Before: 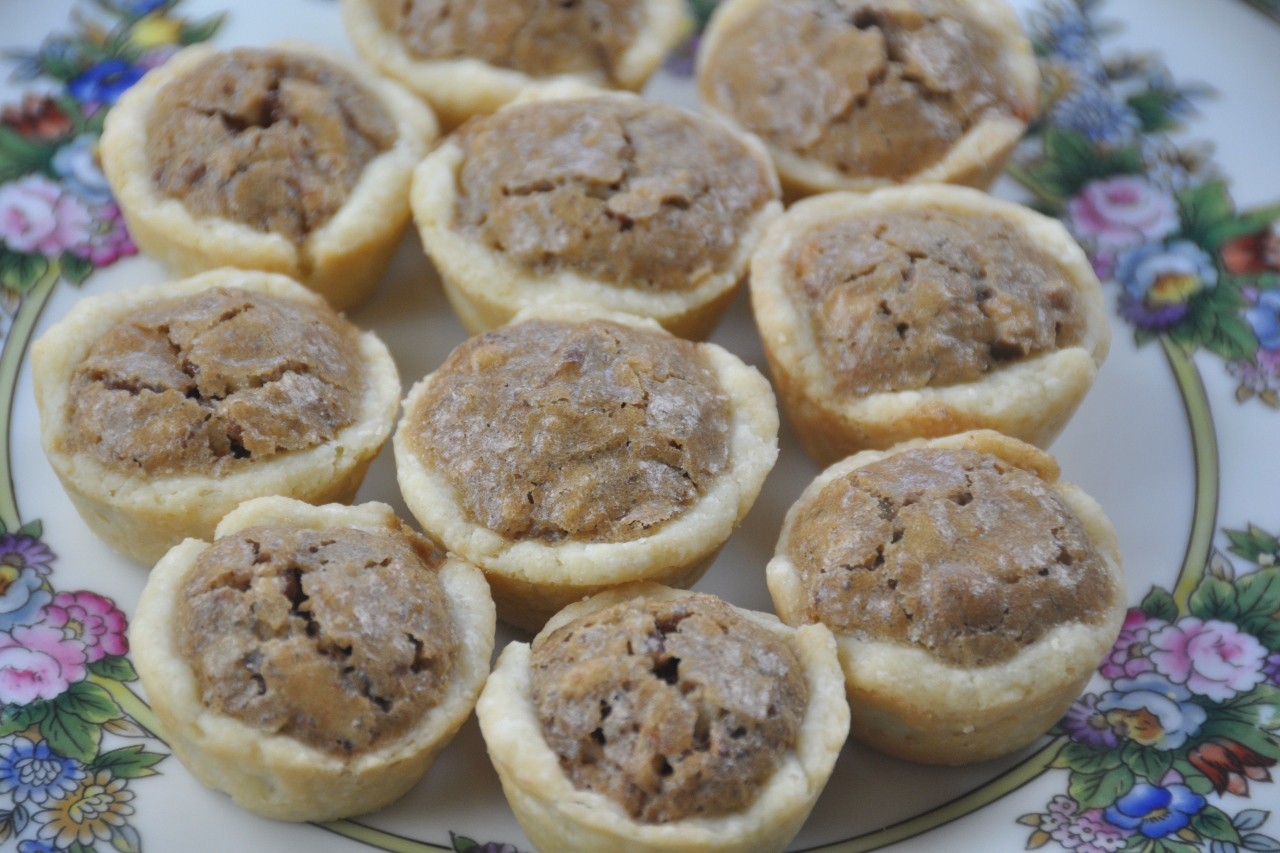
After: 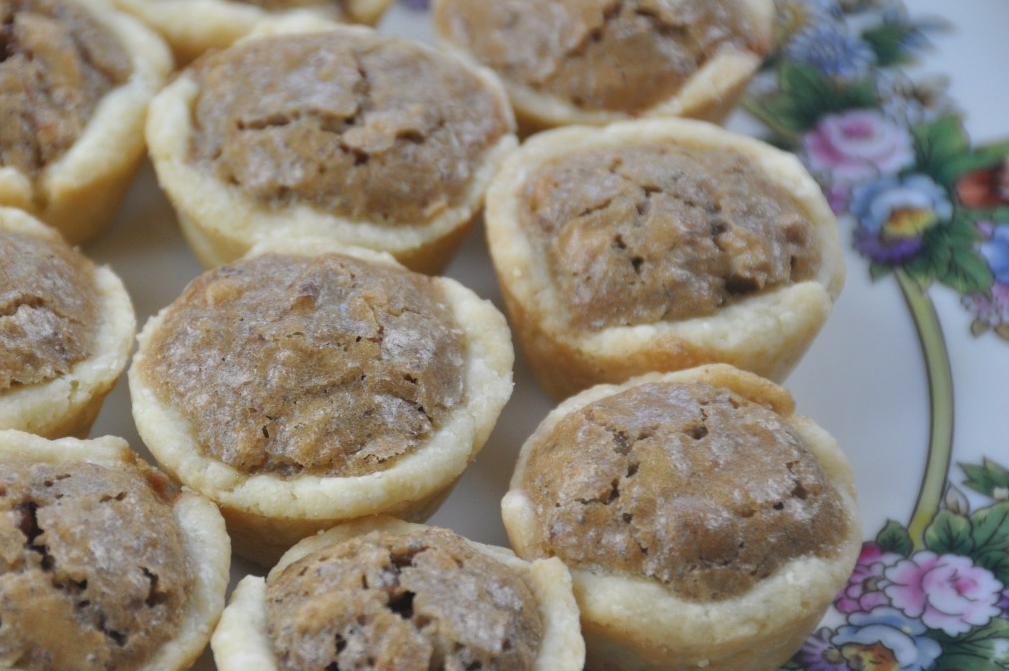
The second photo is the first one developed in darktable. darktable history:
crop and rotate: left 20.77%, top 7.741%, right 0.338%, bottom 13.503%
